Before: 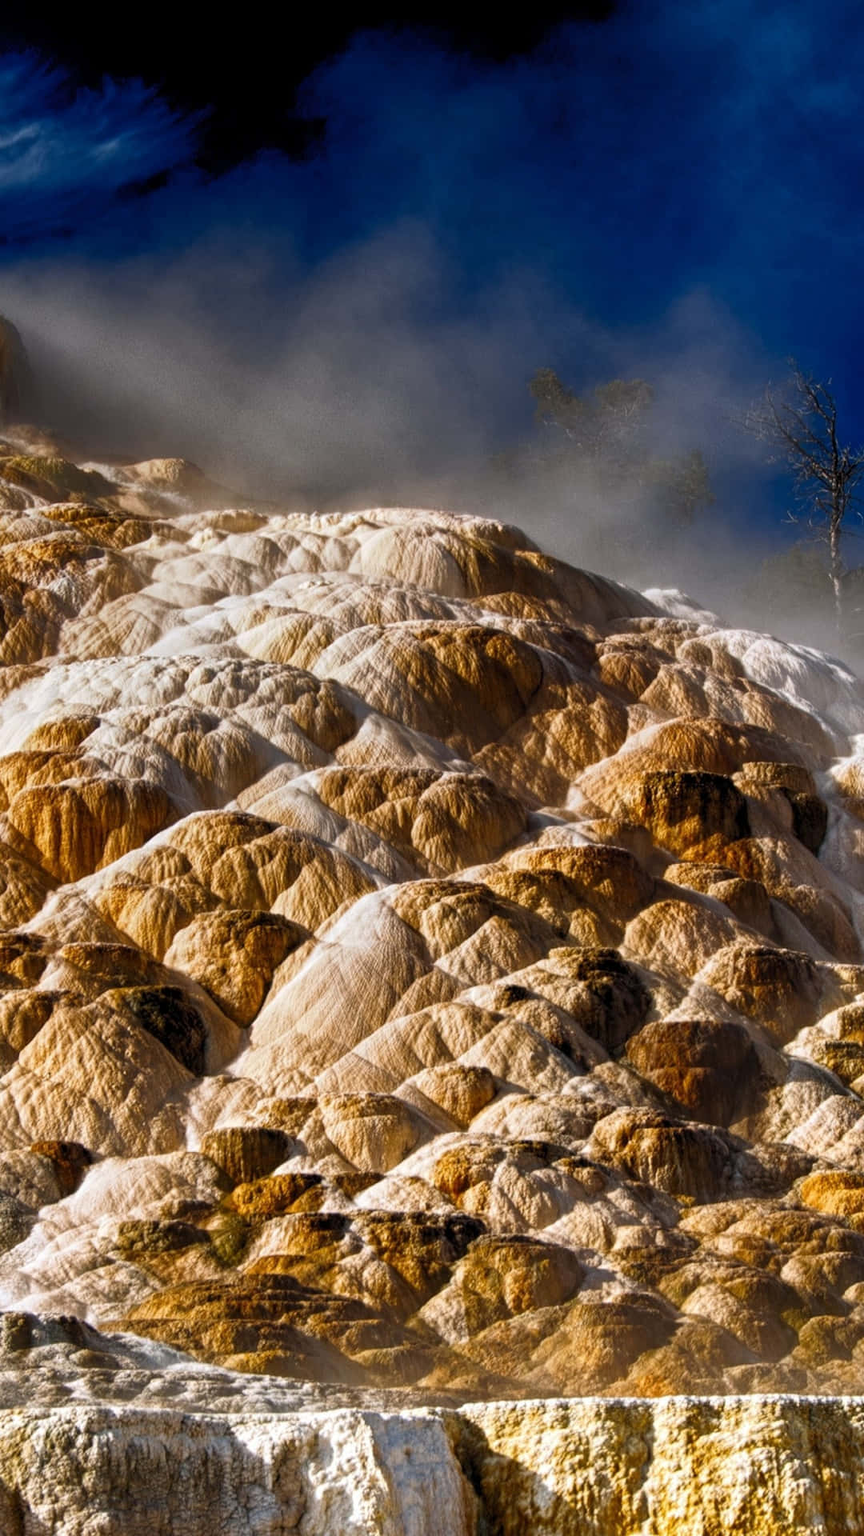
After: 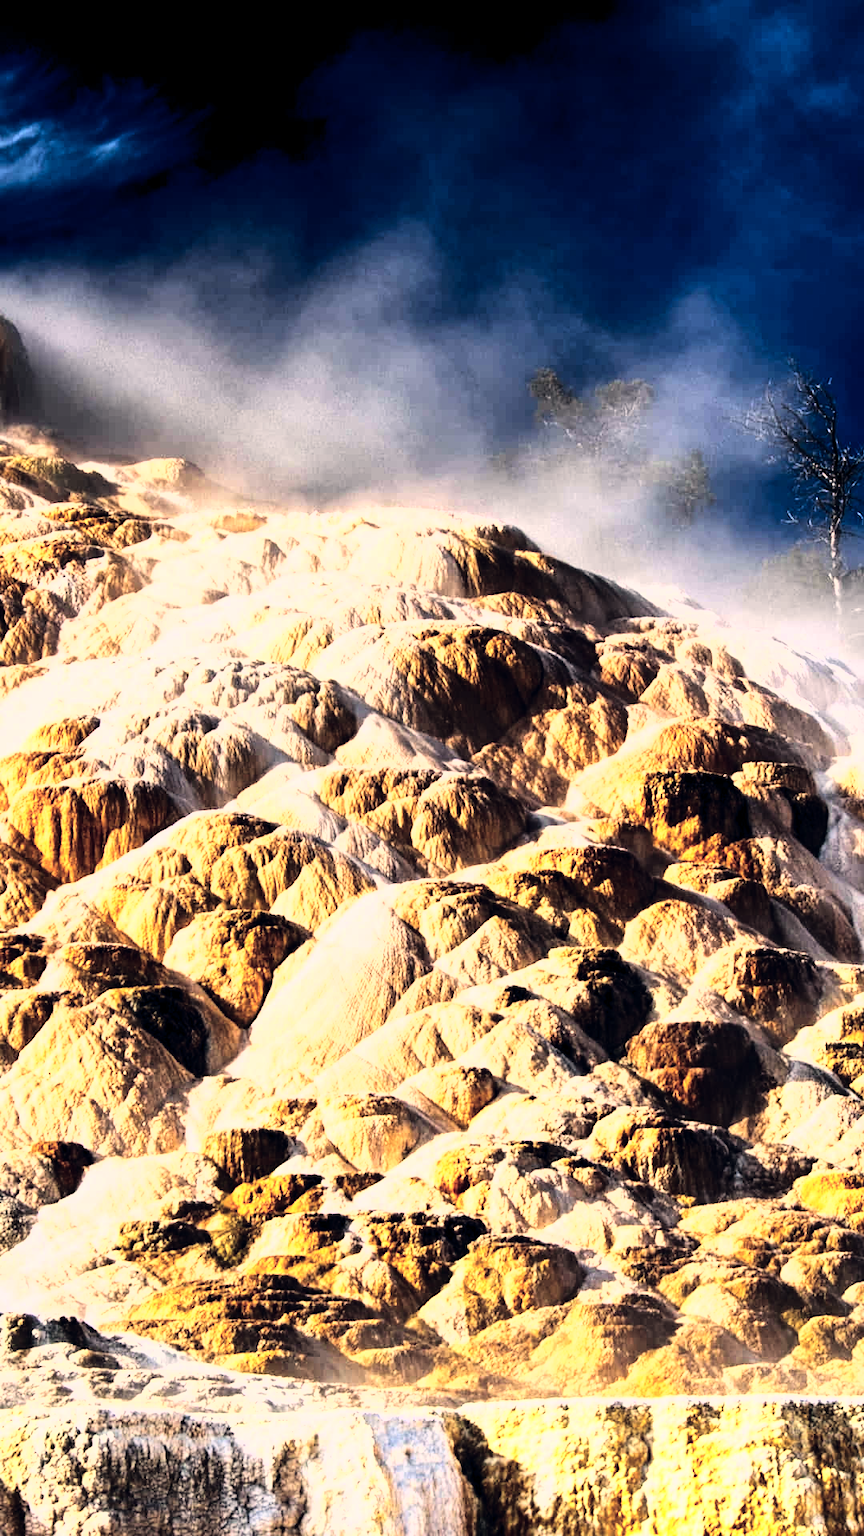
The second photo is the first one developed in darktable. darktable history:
color balance rgb: shadows lift › hue 87.51°, highlights gain › chroma 3.21%, highlights gain › hue 55.1°, global offset › chroma 0.15%, global offset › hue 253.66°, linear chroma grading › global chroma 0.5%
rgb curve: curves: ch0 [(0, 0) (0.21, 0.15) (0.24, 0.21) (0.5, 0.75) (0.75, 0.96) (0.89, 0.99) (1, 1)]; ch1 [(0, 0.02) (0.21, 0.13) (0.25, 0.2) (0.5, 0.67) (0.75, 0.9) (0.89, 0.97) (1, 1)]; ch2 [(0, 0.02) (0.21, 0.13) (0.25, 0.2) (0.5, 0.67) (0.75, 0.9) (0.89, 0.97) (1, 1)], compensate middle gray true
tone curve: curves: ch0 [(0, 0) (0.55, 0.716) (0.841, 0.969)]
